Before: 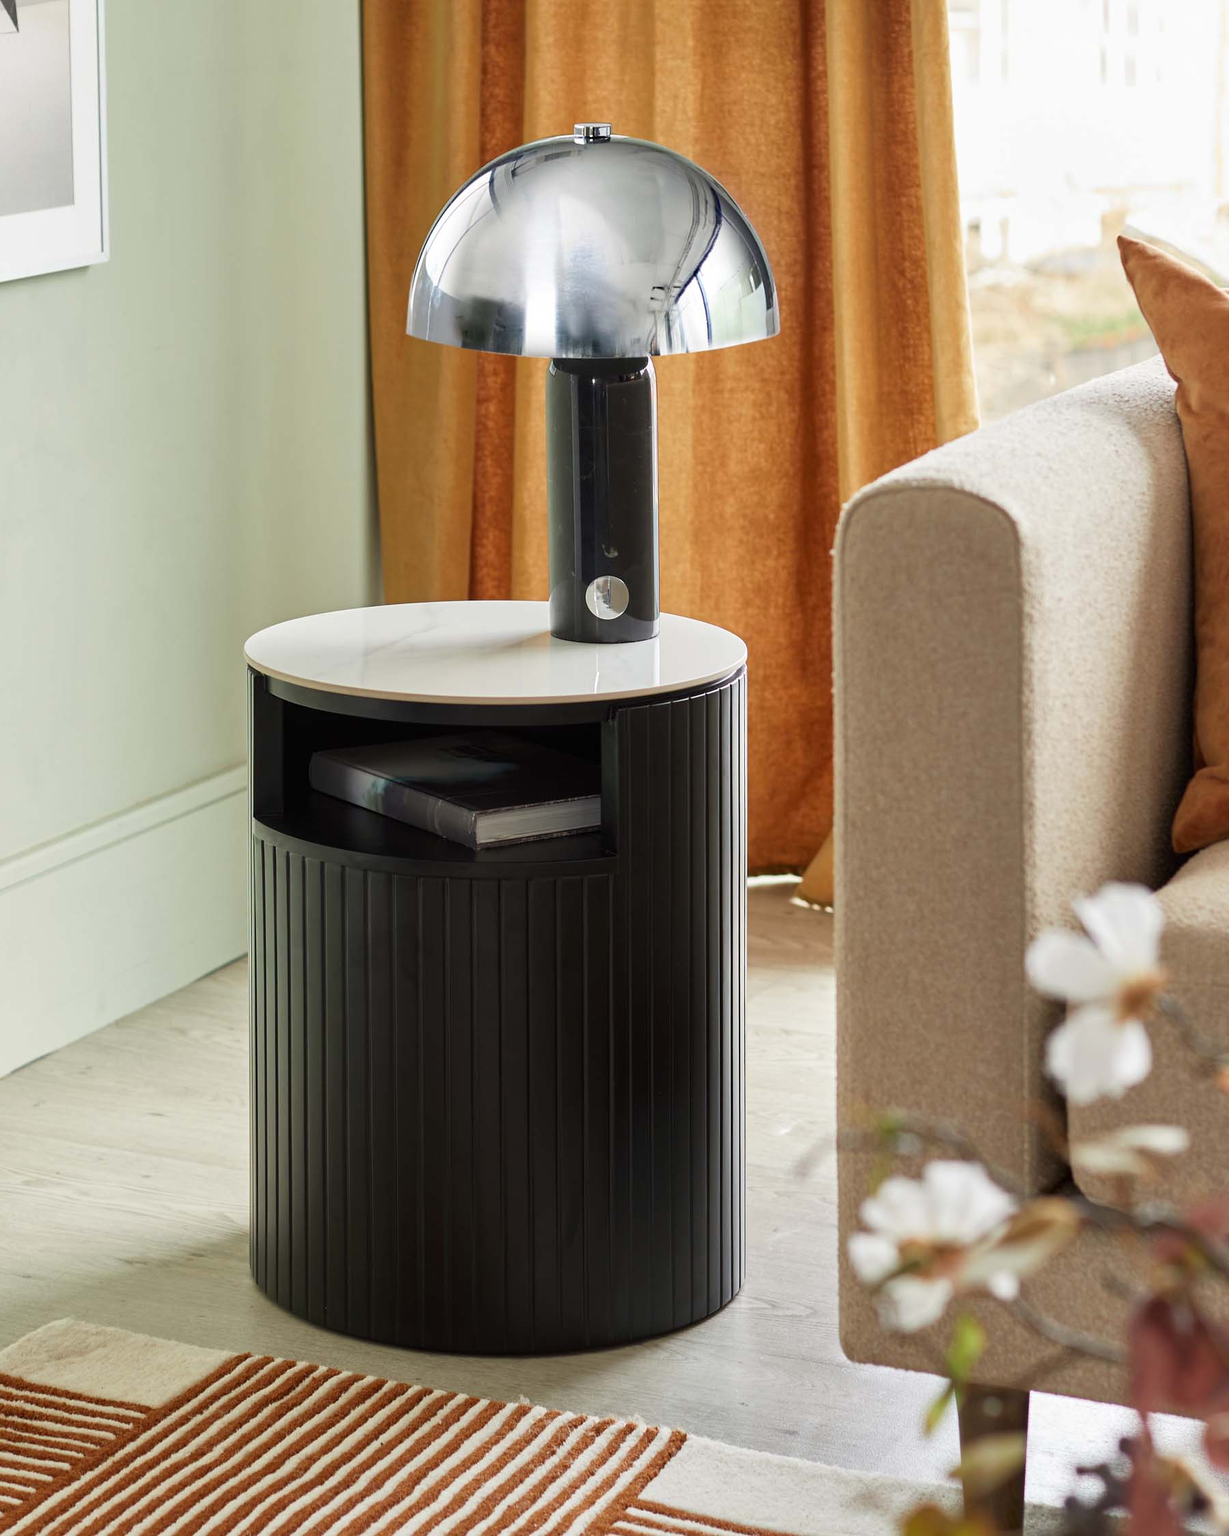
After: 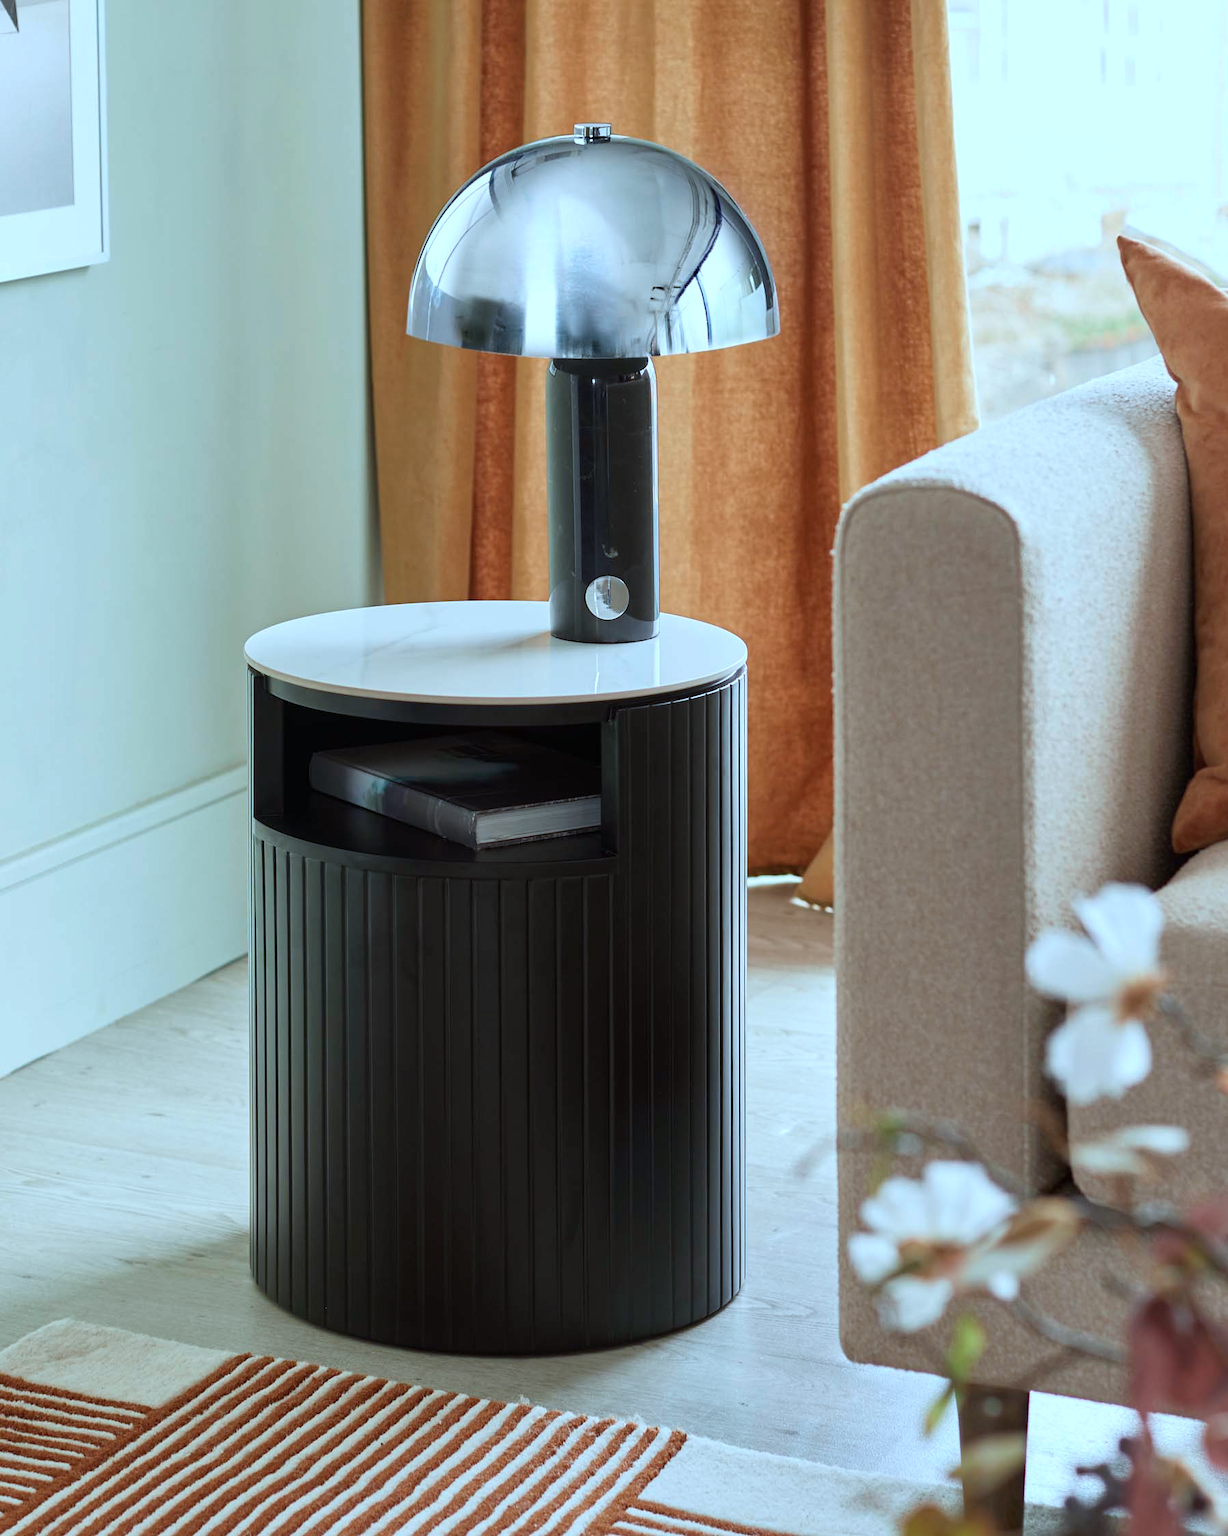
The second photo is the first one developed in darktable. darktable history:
color correction: highlights a* -9.65, highlights b* -21.52
